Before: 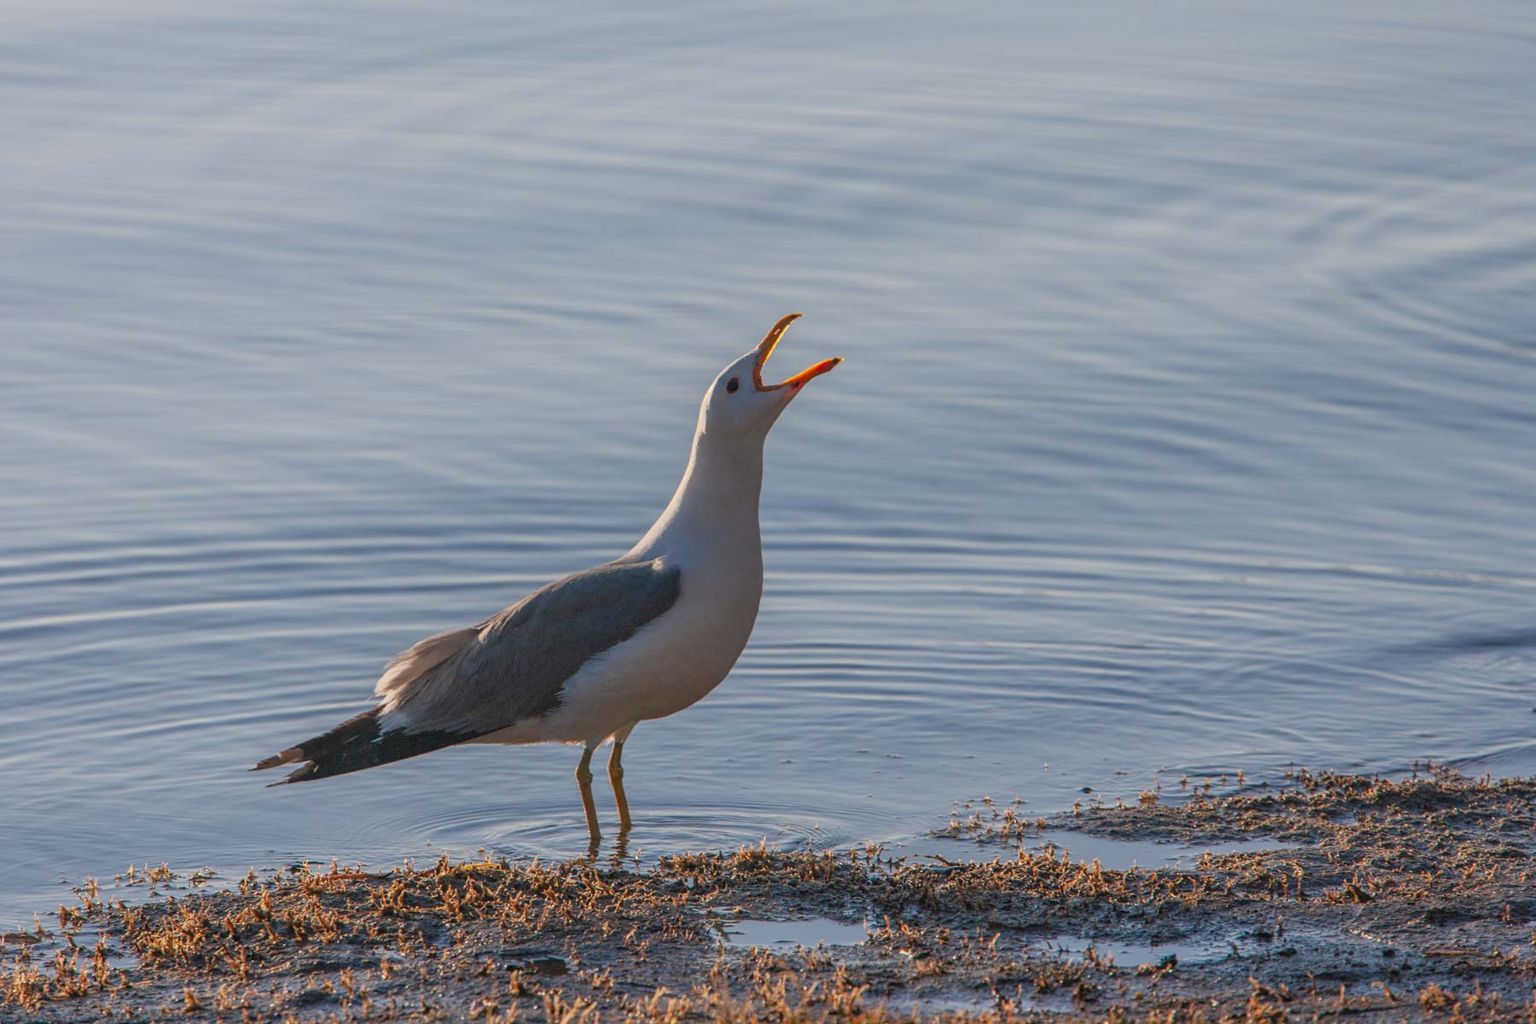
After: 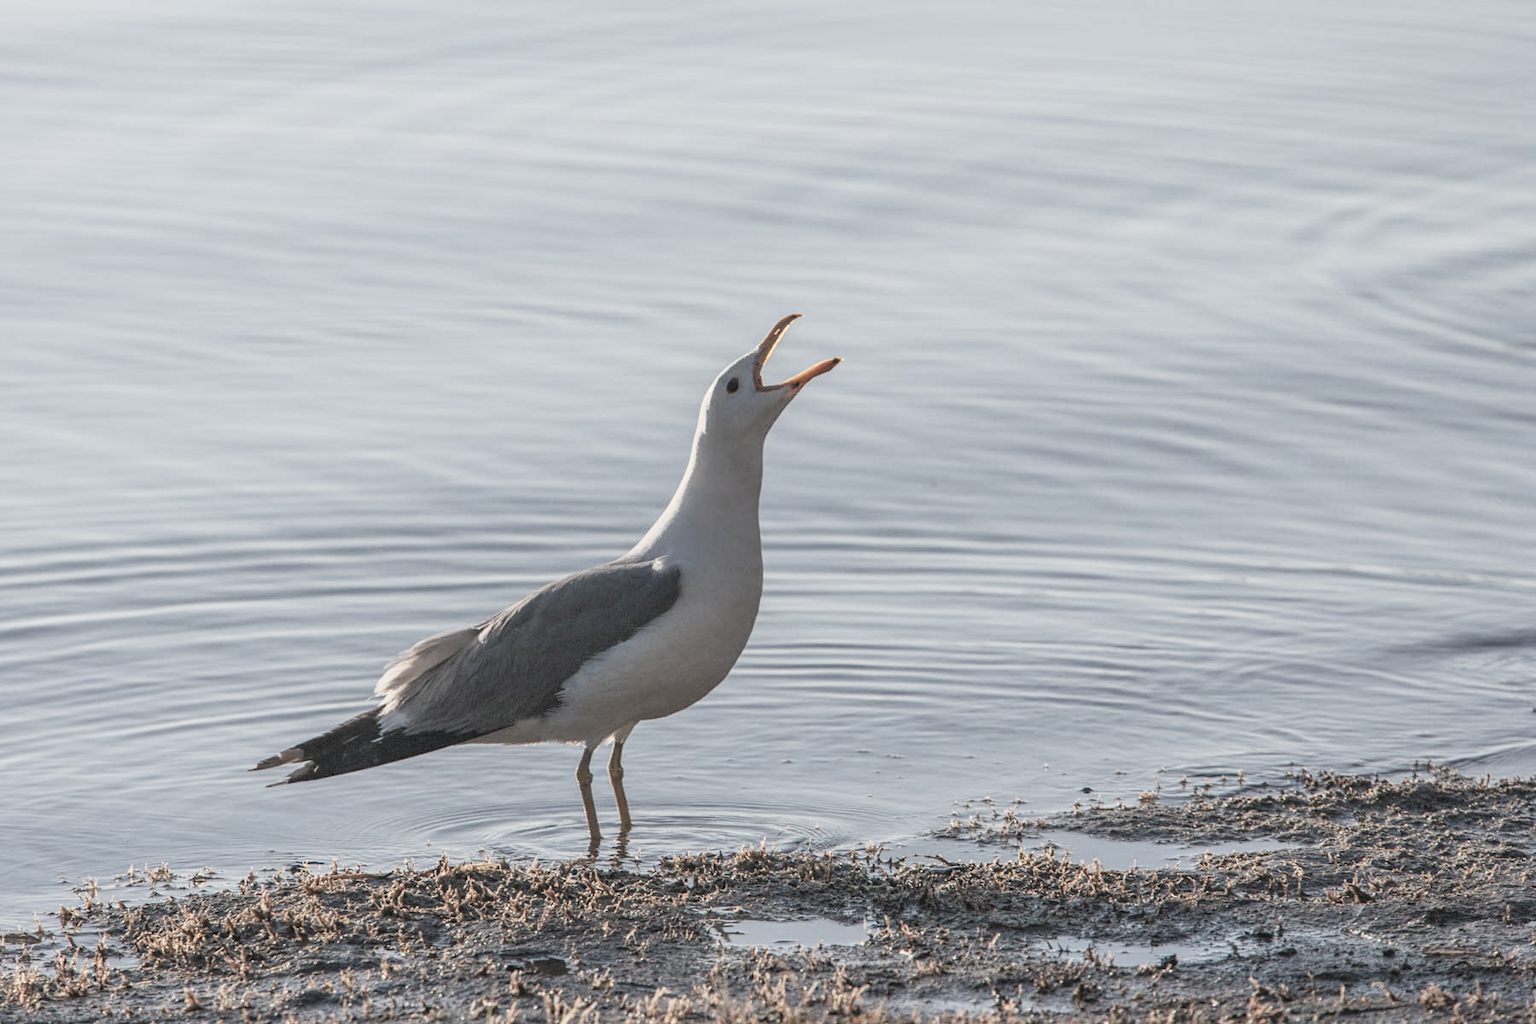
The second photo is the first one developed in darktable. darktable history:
contrast brightness saturation: contrast 0.24, brightness 0.26, saturation 0.39
white balance: red 0.978, blue 0.999
color correction: saturation 0.3
